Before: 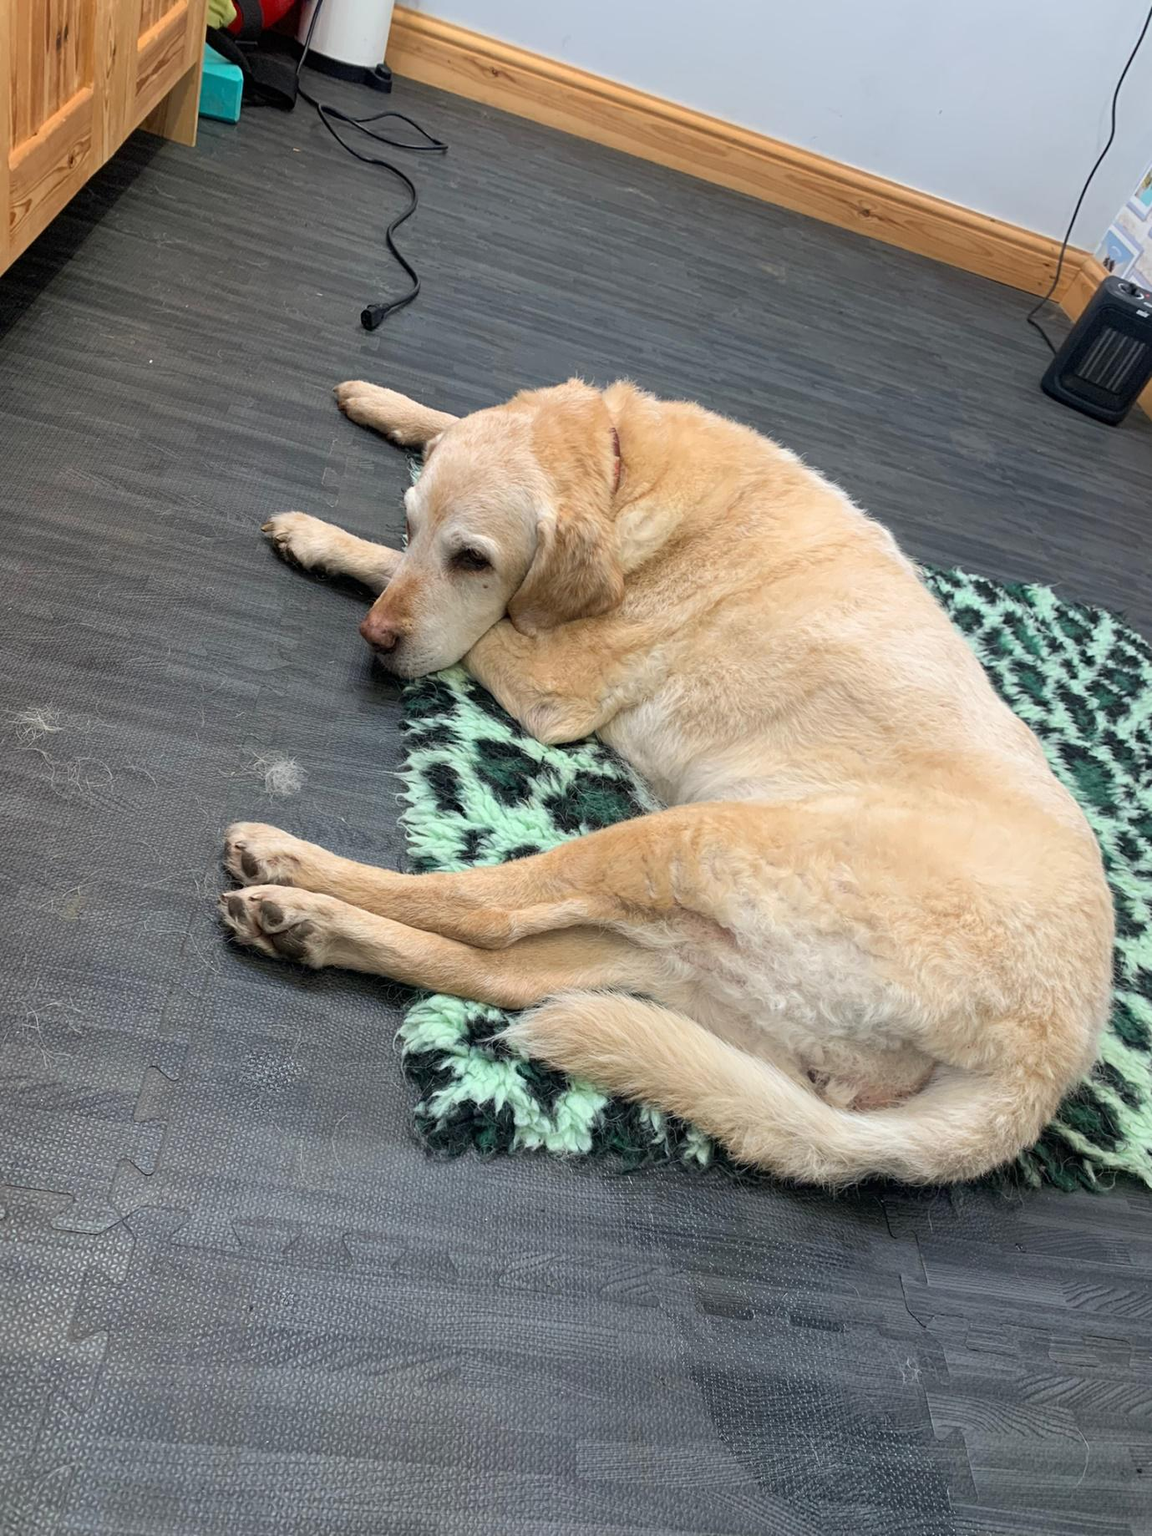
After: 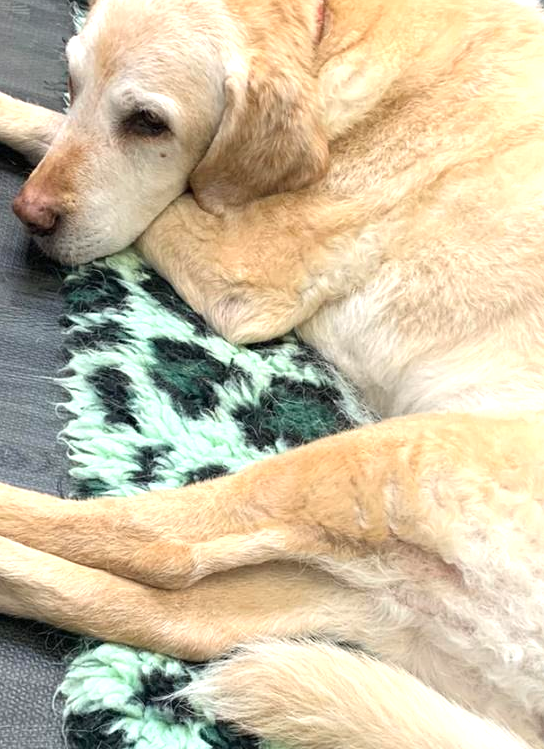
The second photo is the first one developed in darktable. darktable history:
crop: left 30.339%, top 29.799%, right 30.189%, bottom 29.449%
exposure: black level correction 0, exposure 0.691 EV, compensate highlight preservation false
